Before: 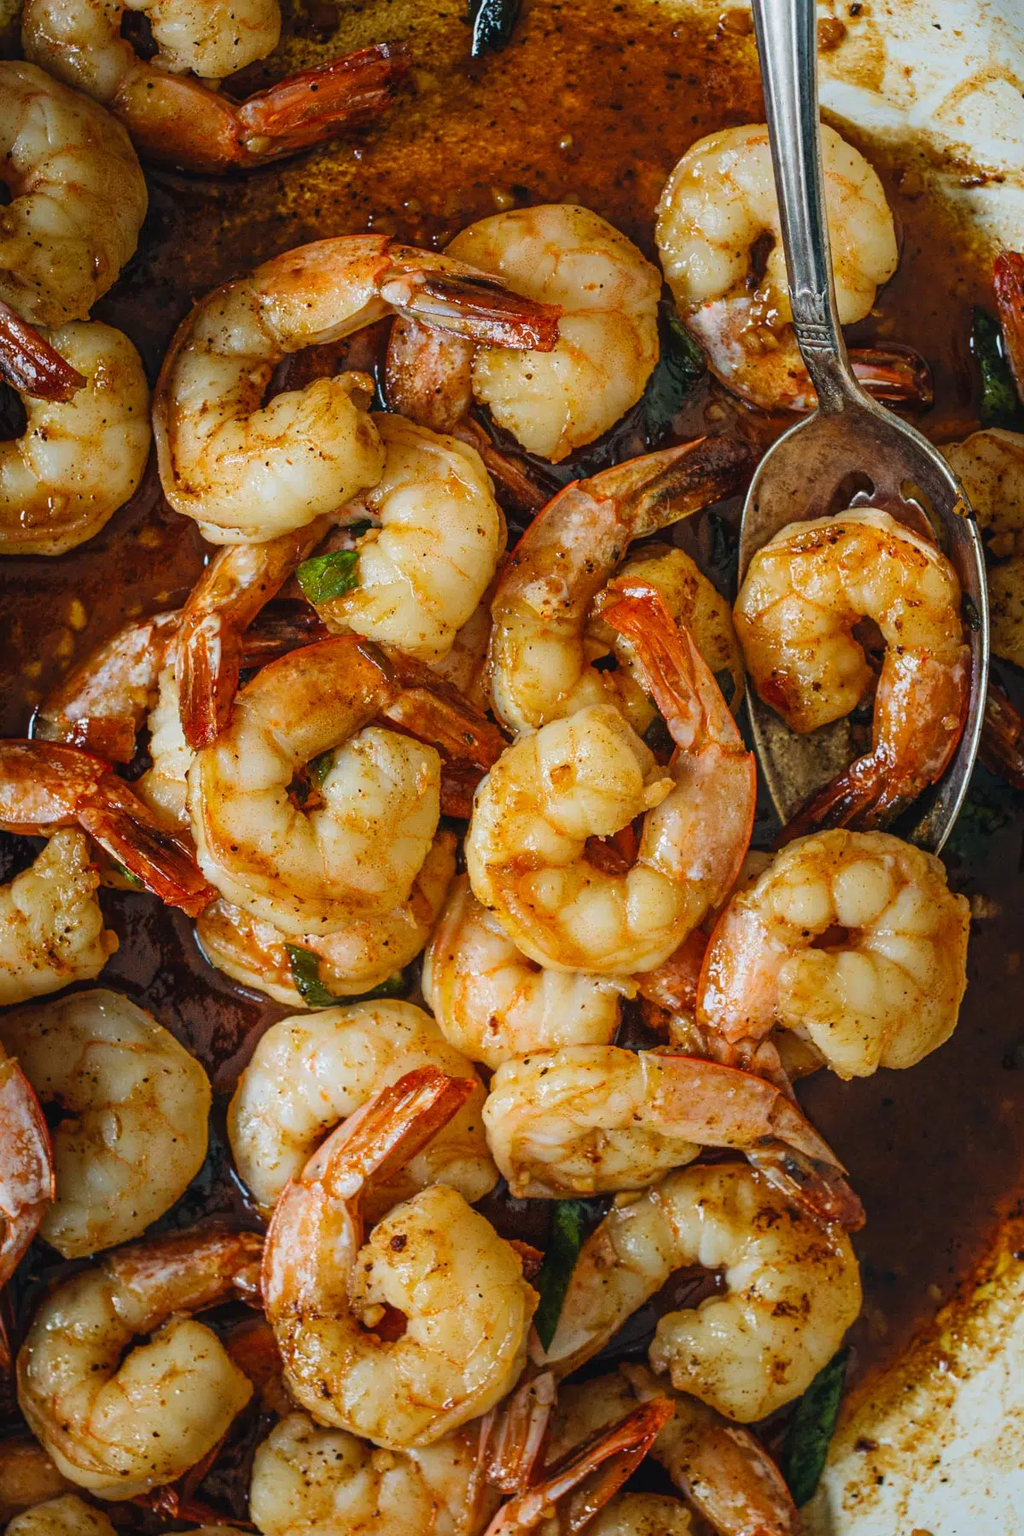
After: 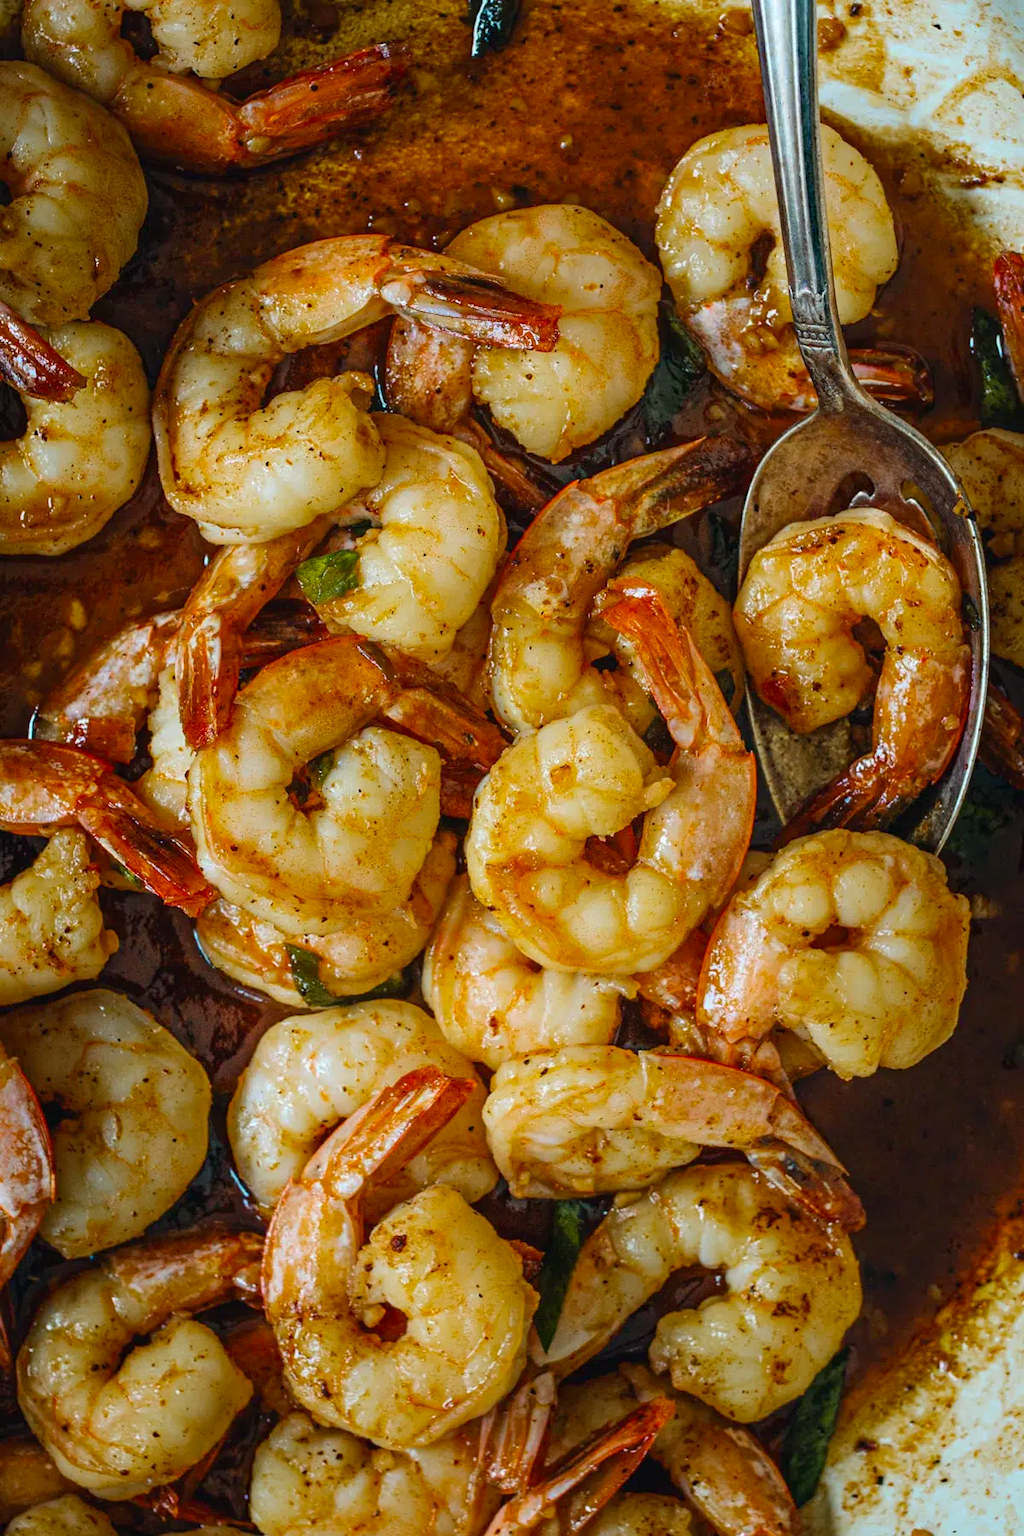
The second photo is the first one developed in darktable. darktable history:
color zones: curves: ch0 [(0.254, 0.492) (0.724, 0.62)]; ch1 [(0.25, 0.528) (0.719, 0.796)]; ch2 [(0, 0.472) (0.25, 0.5) (0.73, 0.184)]
white balance: red 0.978, blue 0.999
haze removal: compatibility mode true, adaptive false
